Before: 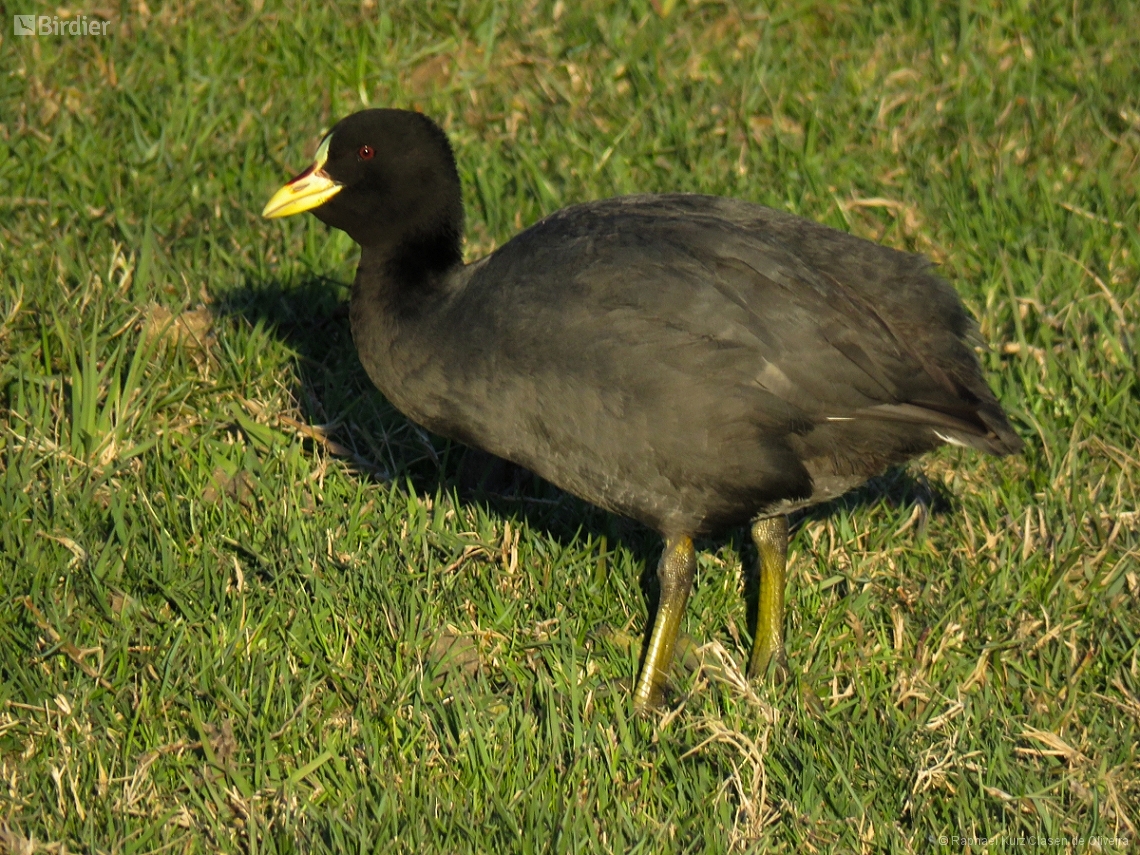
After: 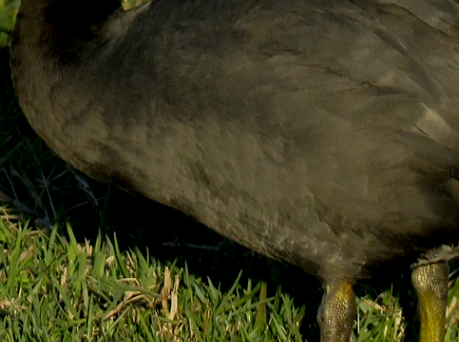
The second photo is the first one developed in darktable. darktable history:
crop: left 29.836%, top 29.805%, right 29.831%, bottom 30.171%
exposure: black level correction 0.009, exposure -0.611 EV, compensate exposure bias true, compensate highlight preservation false
